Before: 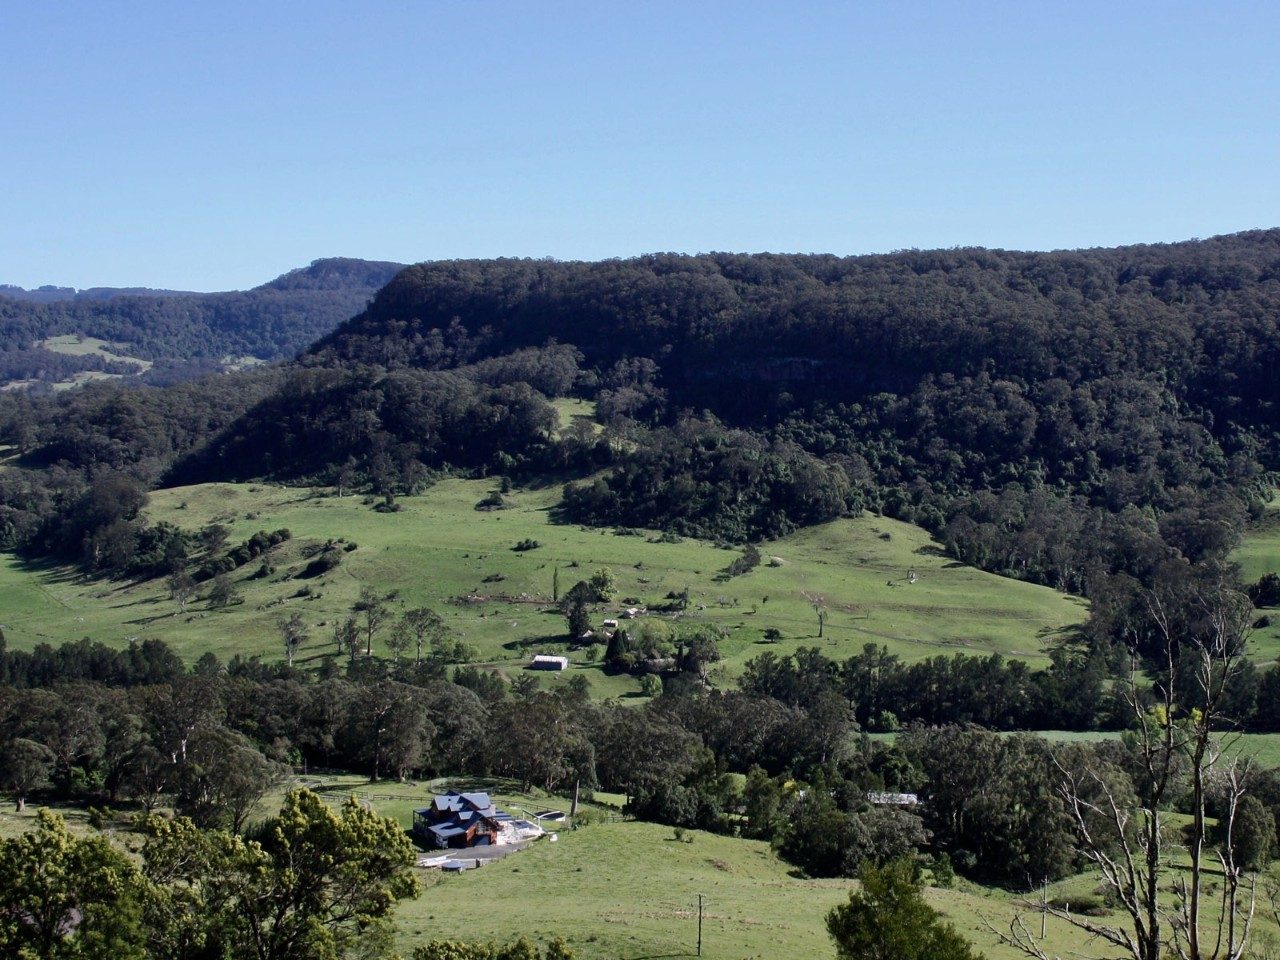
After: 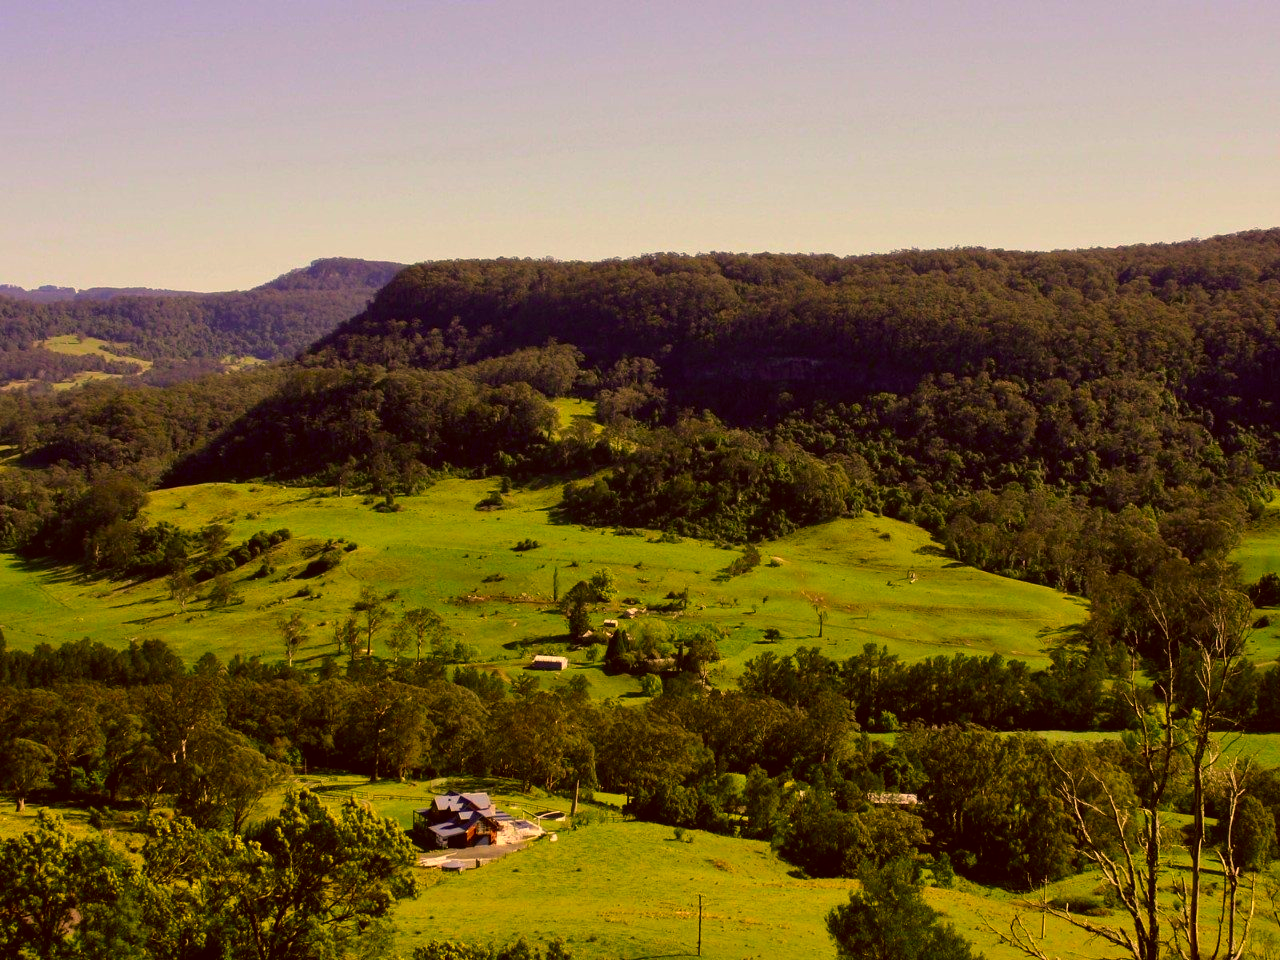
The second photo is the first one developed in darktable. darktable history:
color correction: highlights a* 11.09, highlights b* 30.07, shadows a* 2.78, shadows b* 17.92, saturation 1.74
